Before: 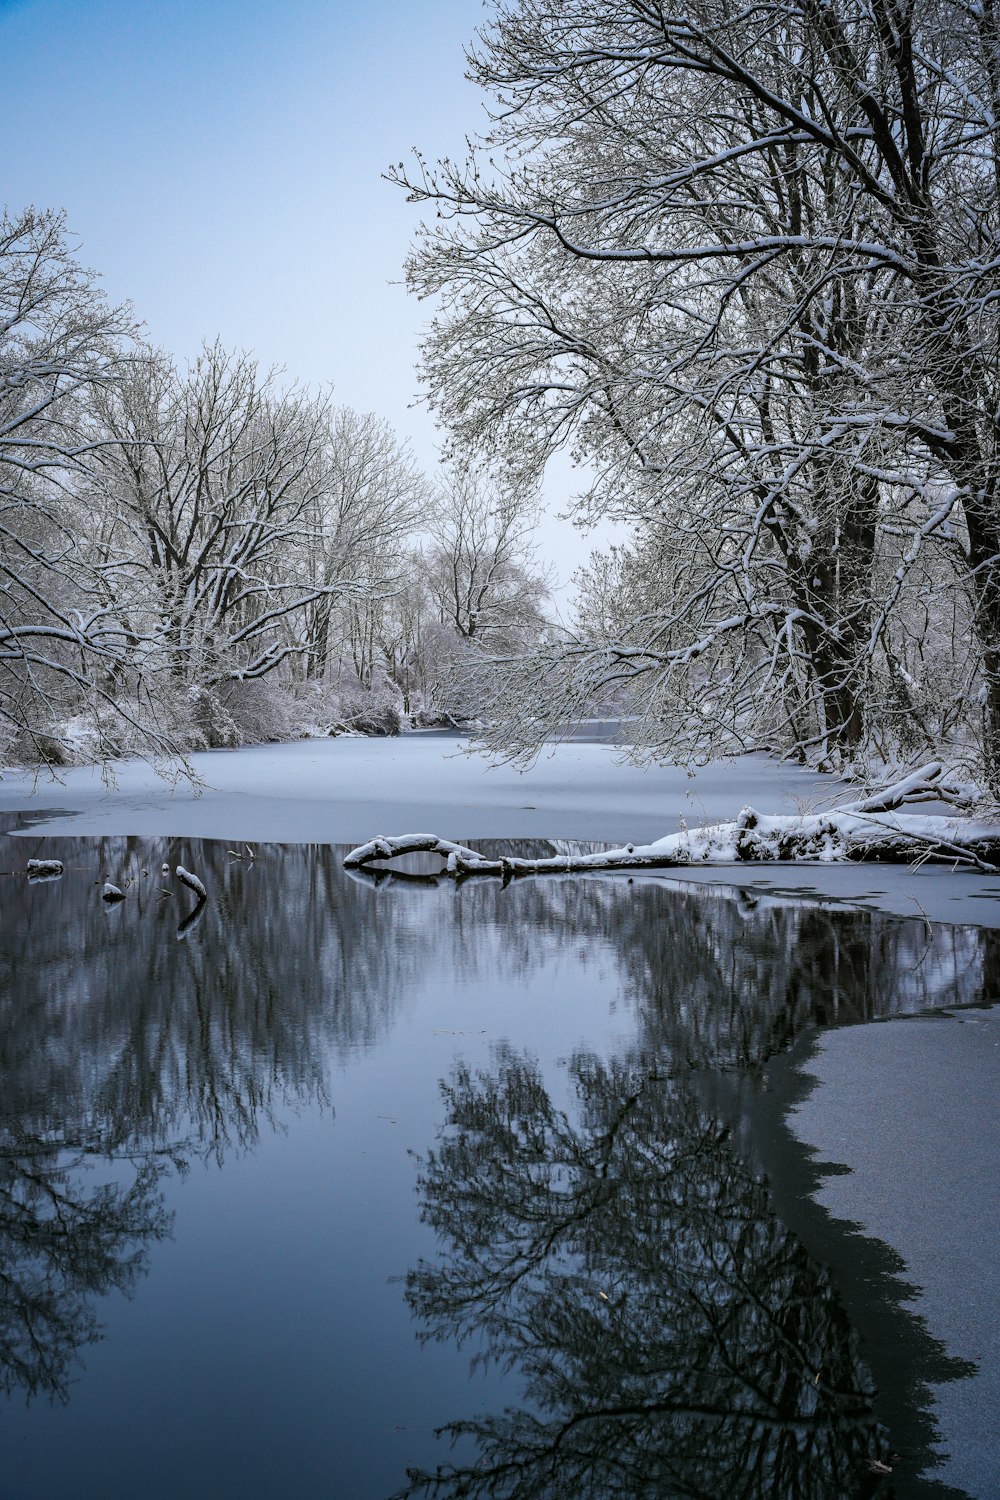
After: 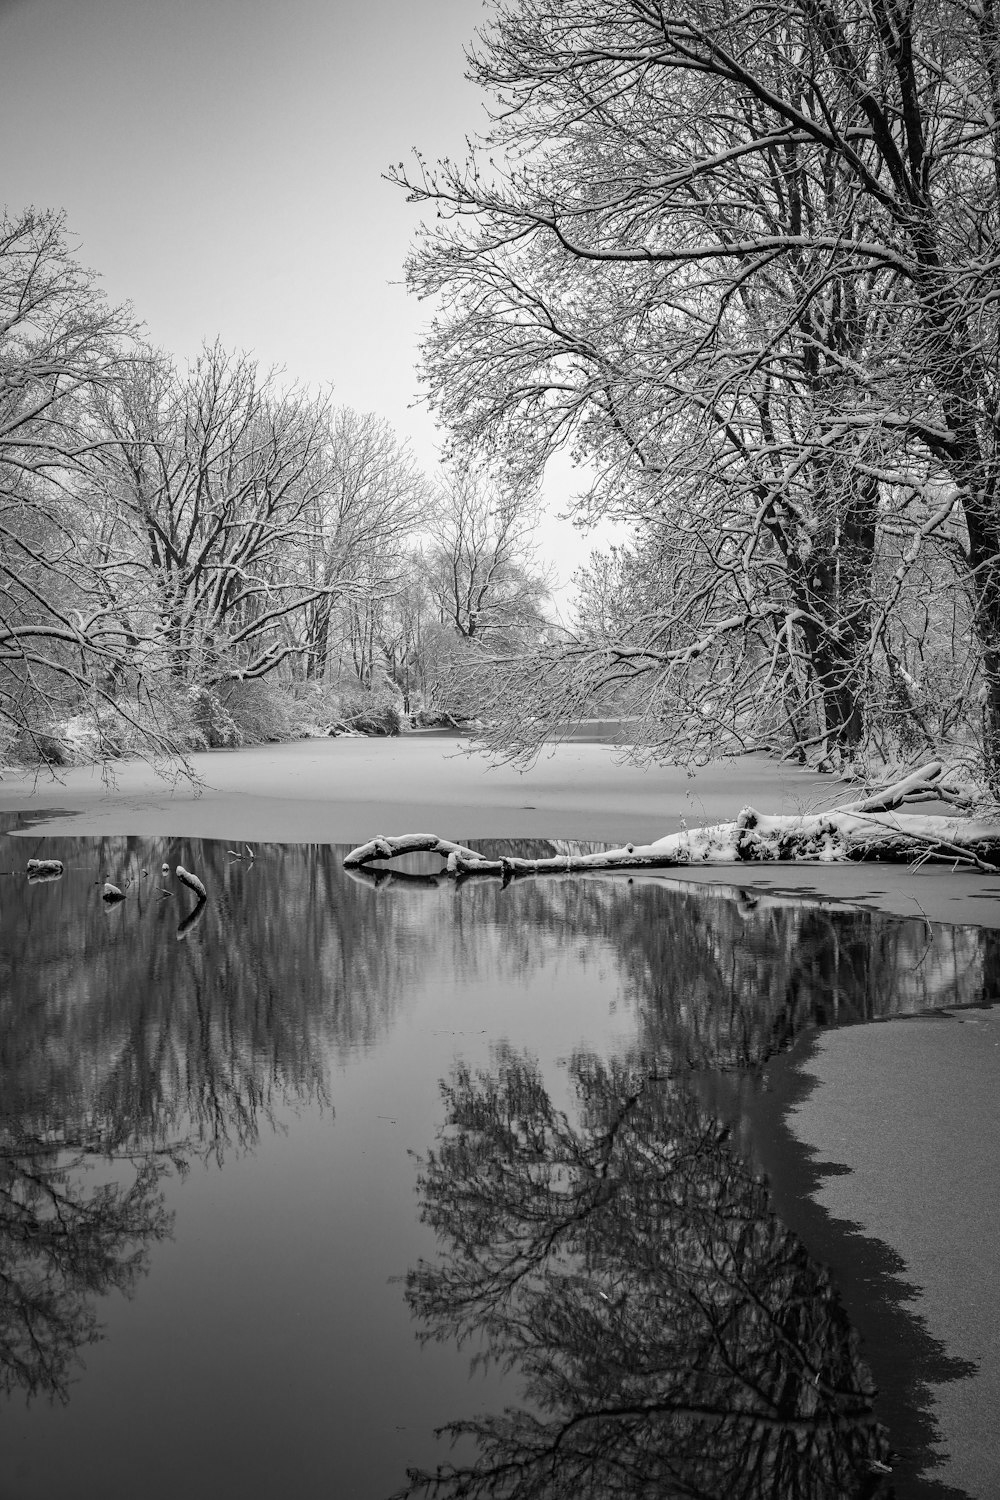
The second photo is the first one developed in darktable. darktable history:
exposure: exposure 0.574 EV, compensate highlight preservation false
monochrome: a 26.22, b 42.67, size 0.8
